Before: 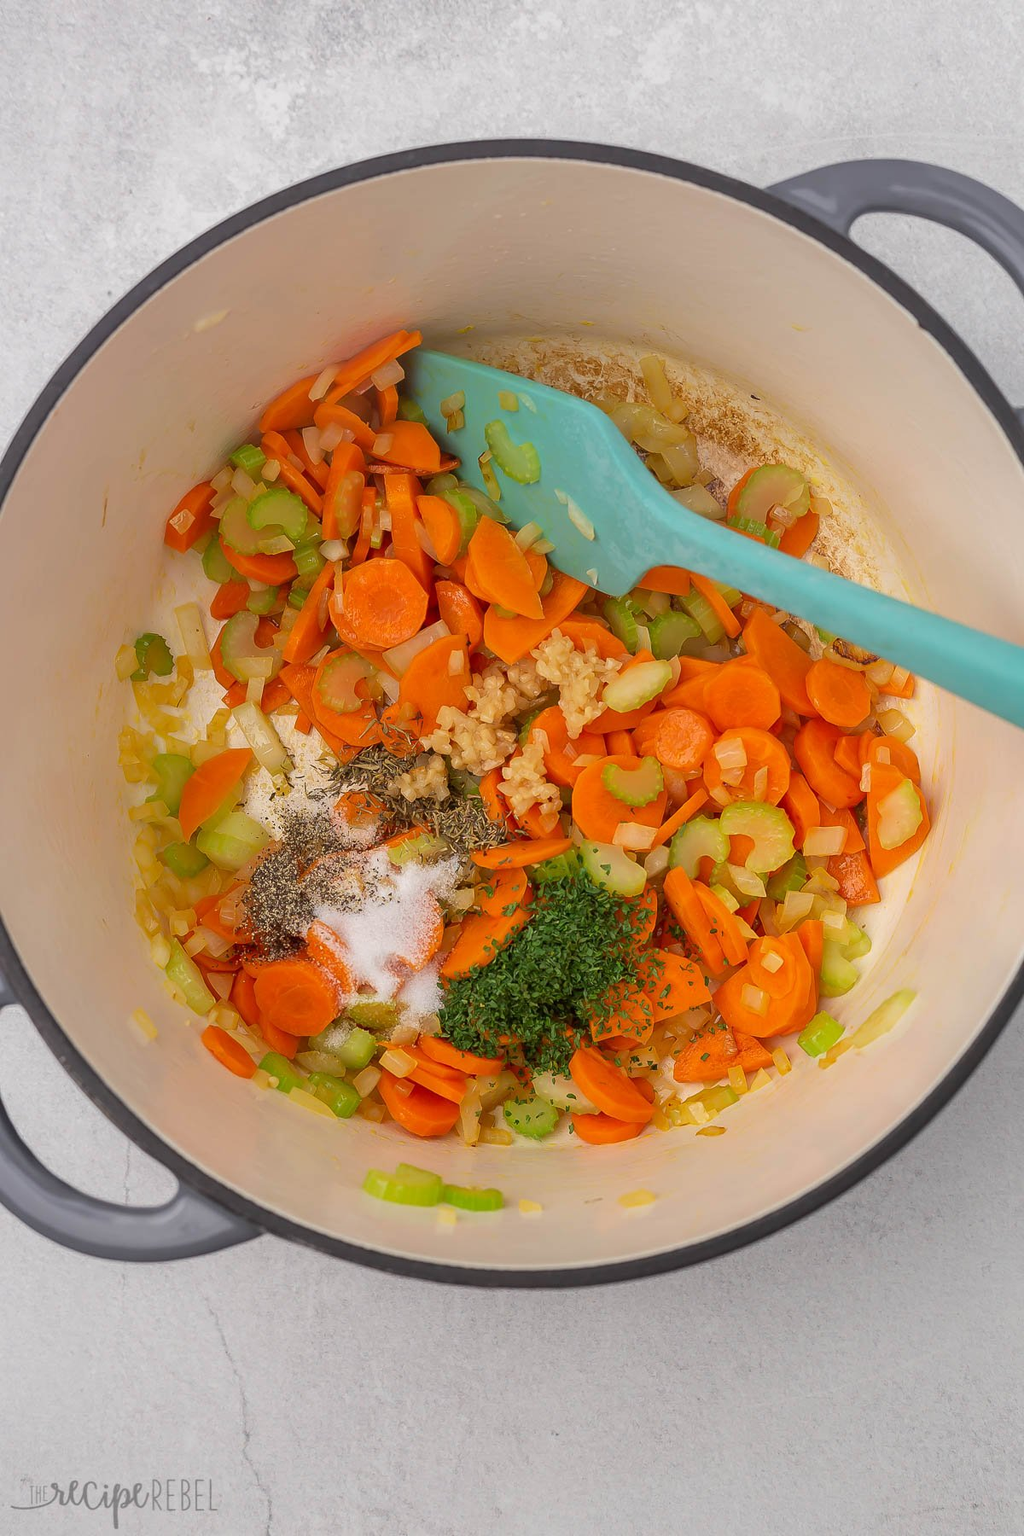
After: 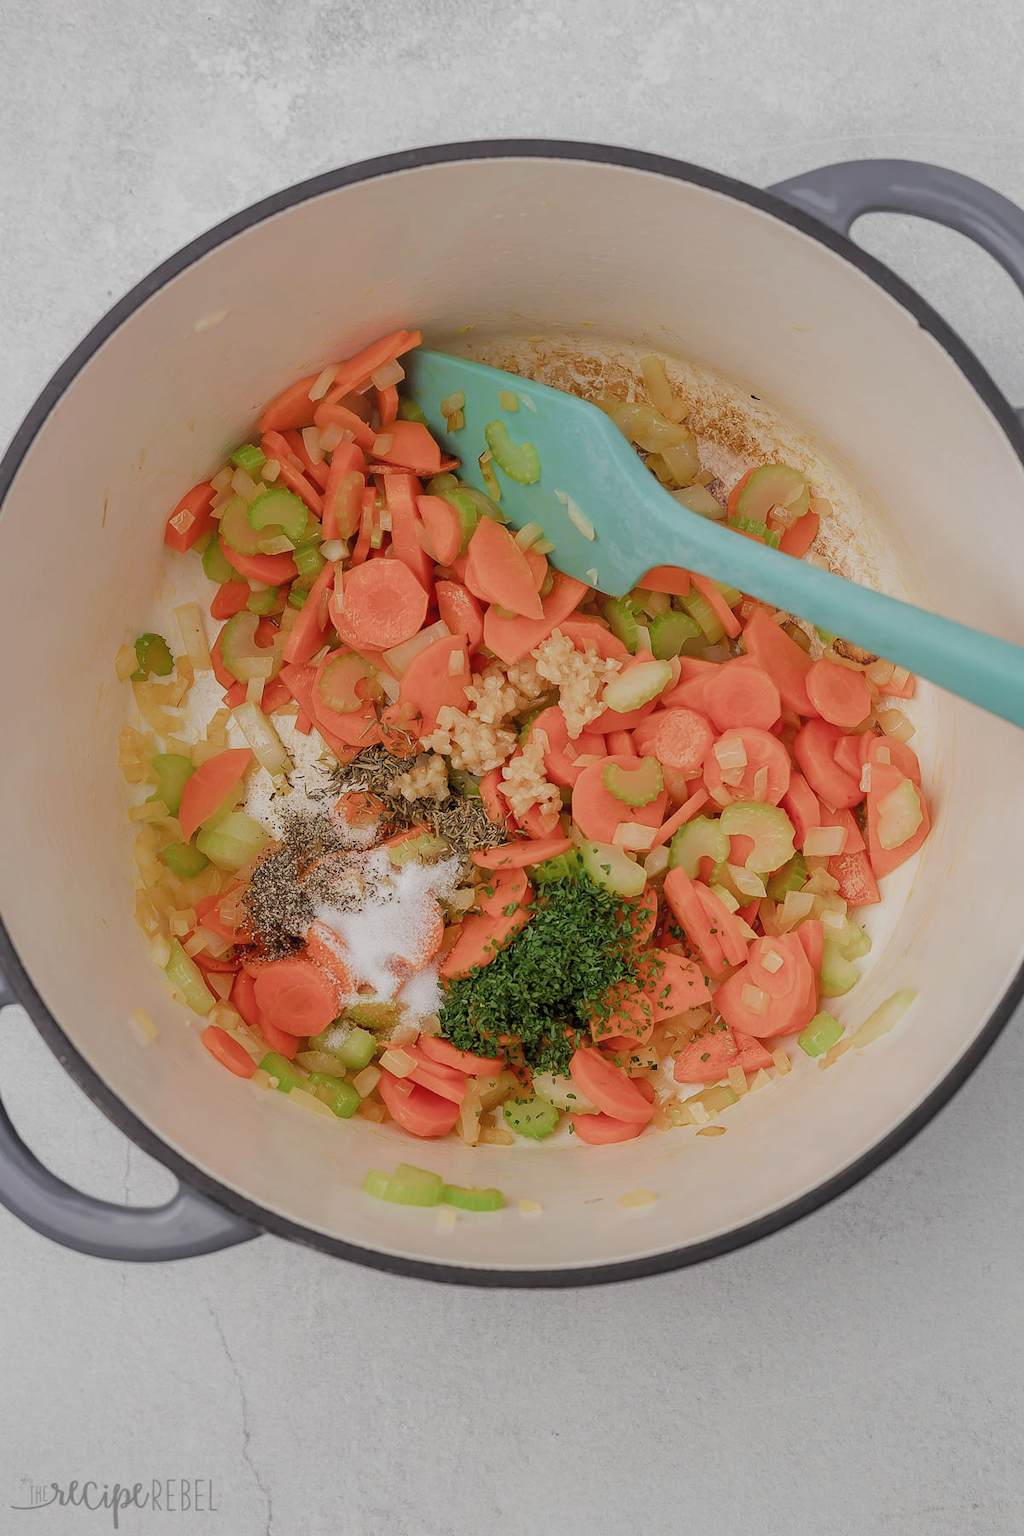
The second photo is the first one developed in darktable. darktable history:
filmic rgb: black relative exposure -7.65 EV, white relative exposure 4.56 EV, hardness 3.61, preserve chrominance RGB euclidean norm (legacy), color science v4 (2020)
